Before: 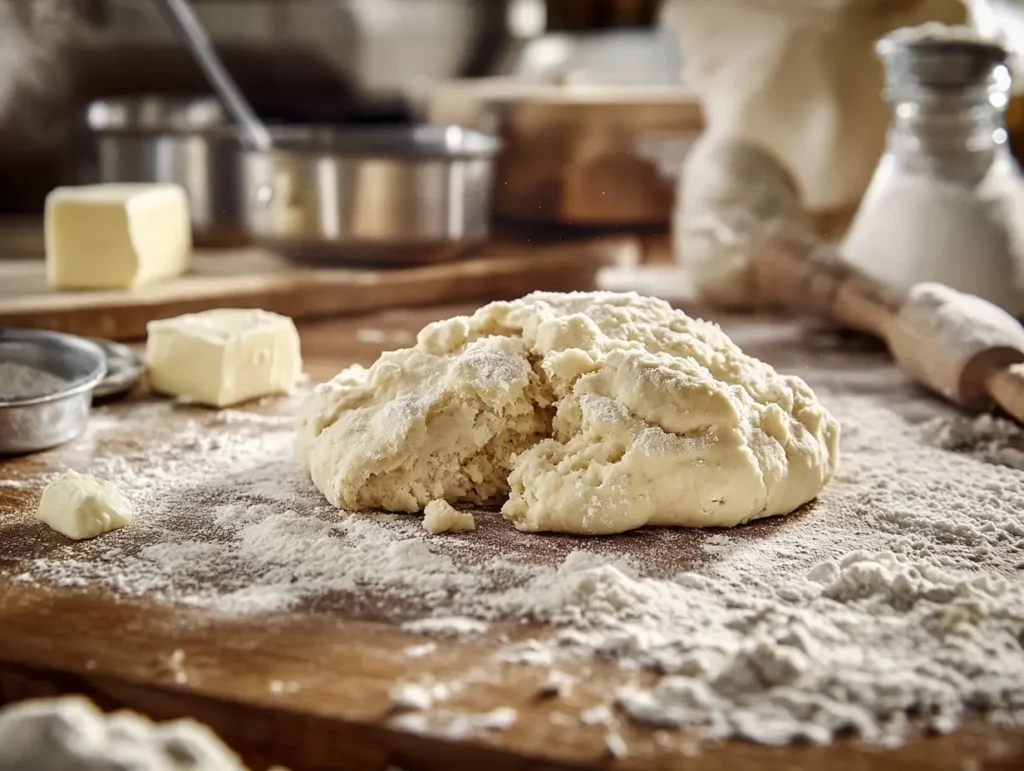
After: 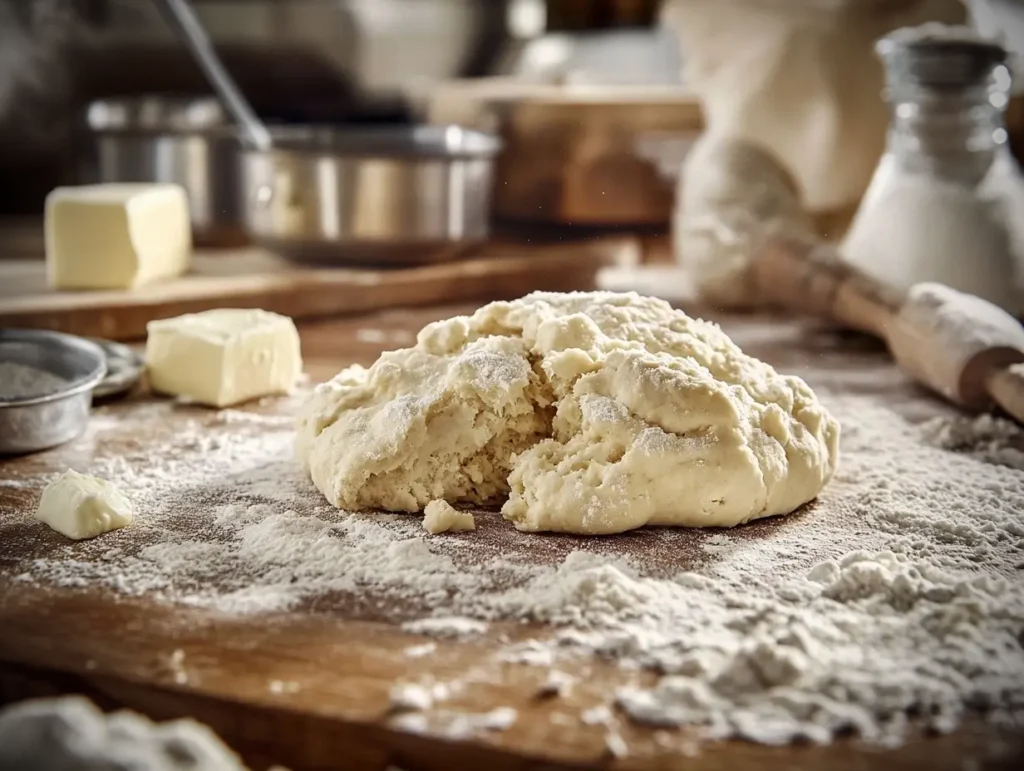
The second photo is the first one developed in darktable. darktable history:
vignetting: brightness -0.871, unbound false
